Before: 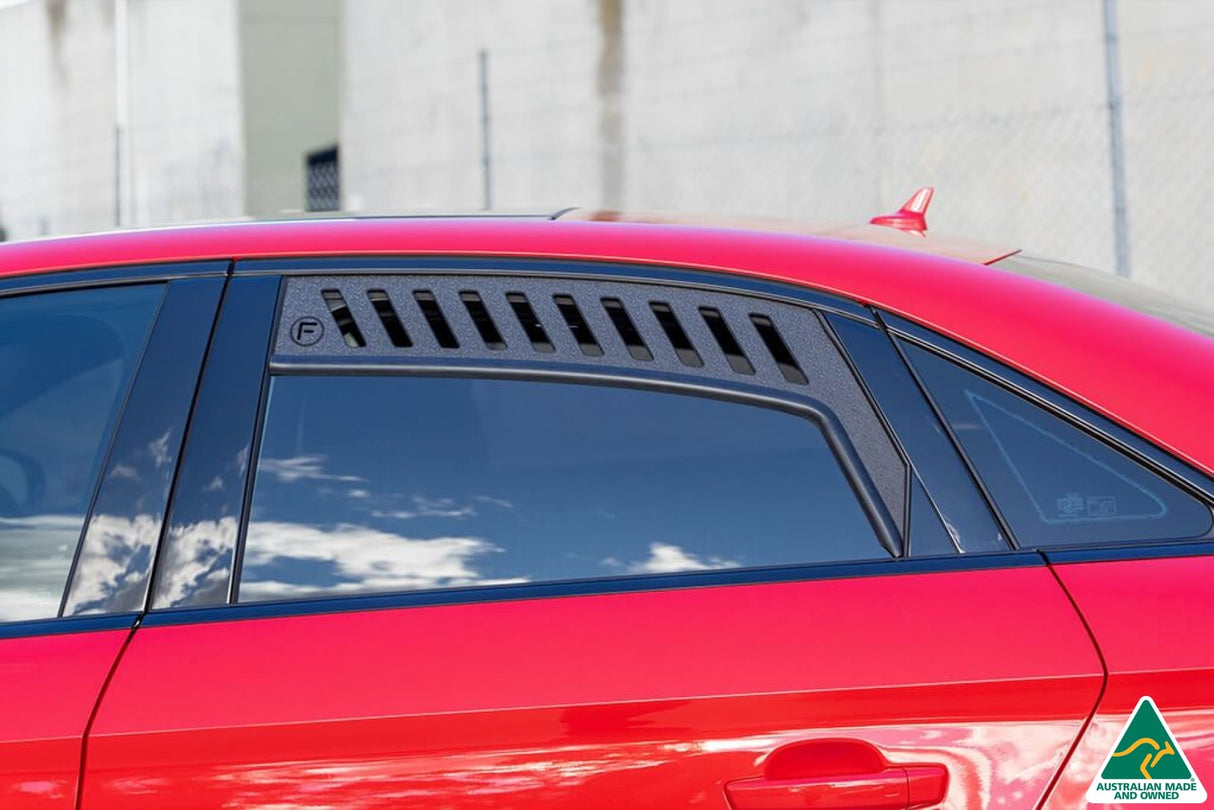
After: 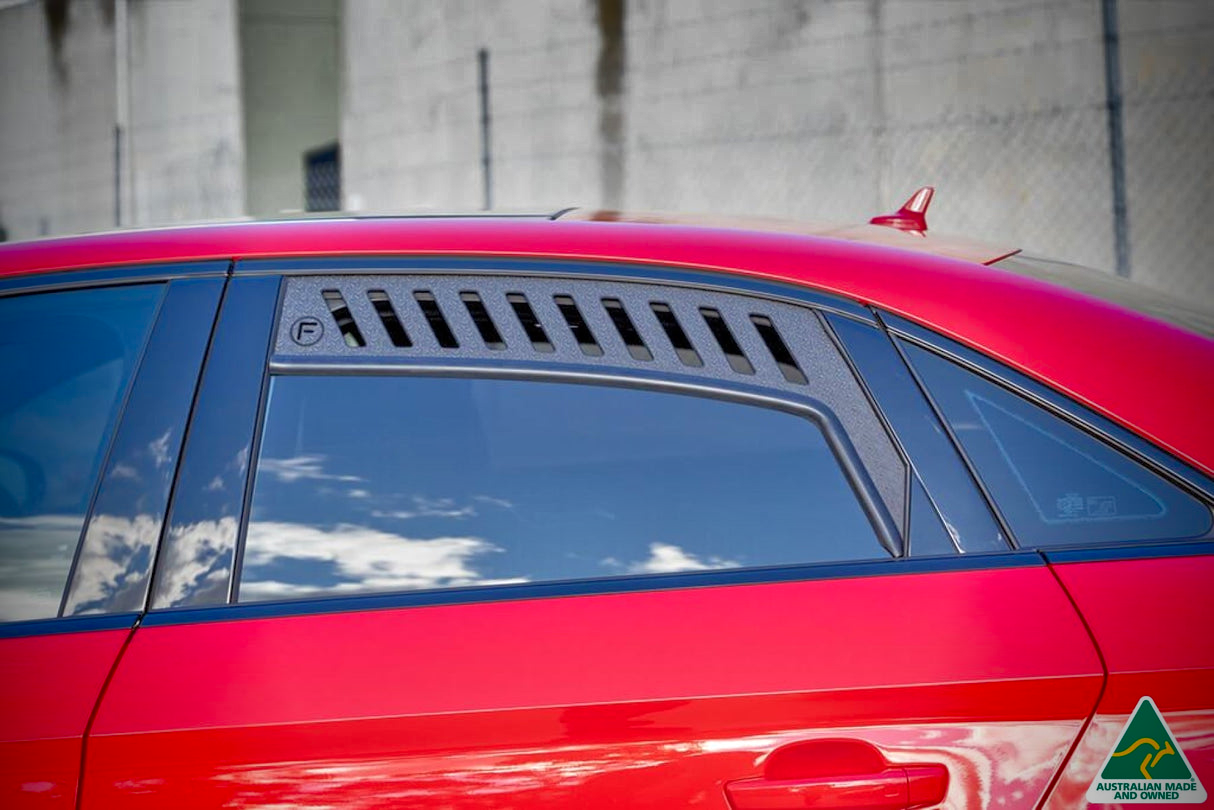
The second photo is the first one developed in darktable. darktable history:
shadows and highlights: shadows 24.38, highlights -79.37, soften with gaussian
tone equalizer: -7 EV 0.156 EV, -6 EV 0.589 EV, -5 EV 1.12 EV, -4 EV 1.3 EV, -3 EV 1.13 EV, -2 EV 0.6 EV, -1 EV 0.163 EV
vignetting: fall-off start 97.09%, fall-off radius 99.88%, brightness -0.982, saturation 0.491, width/height ratio 0.612, unbound false
